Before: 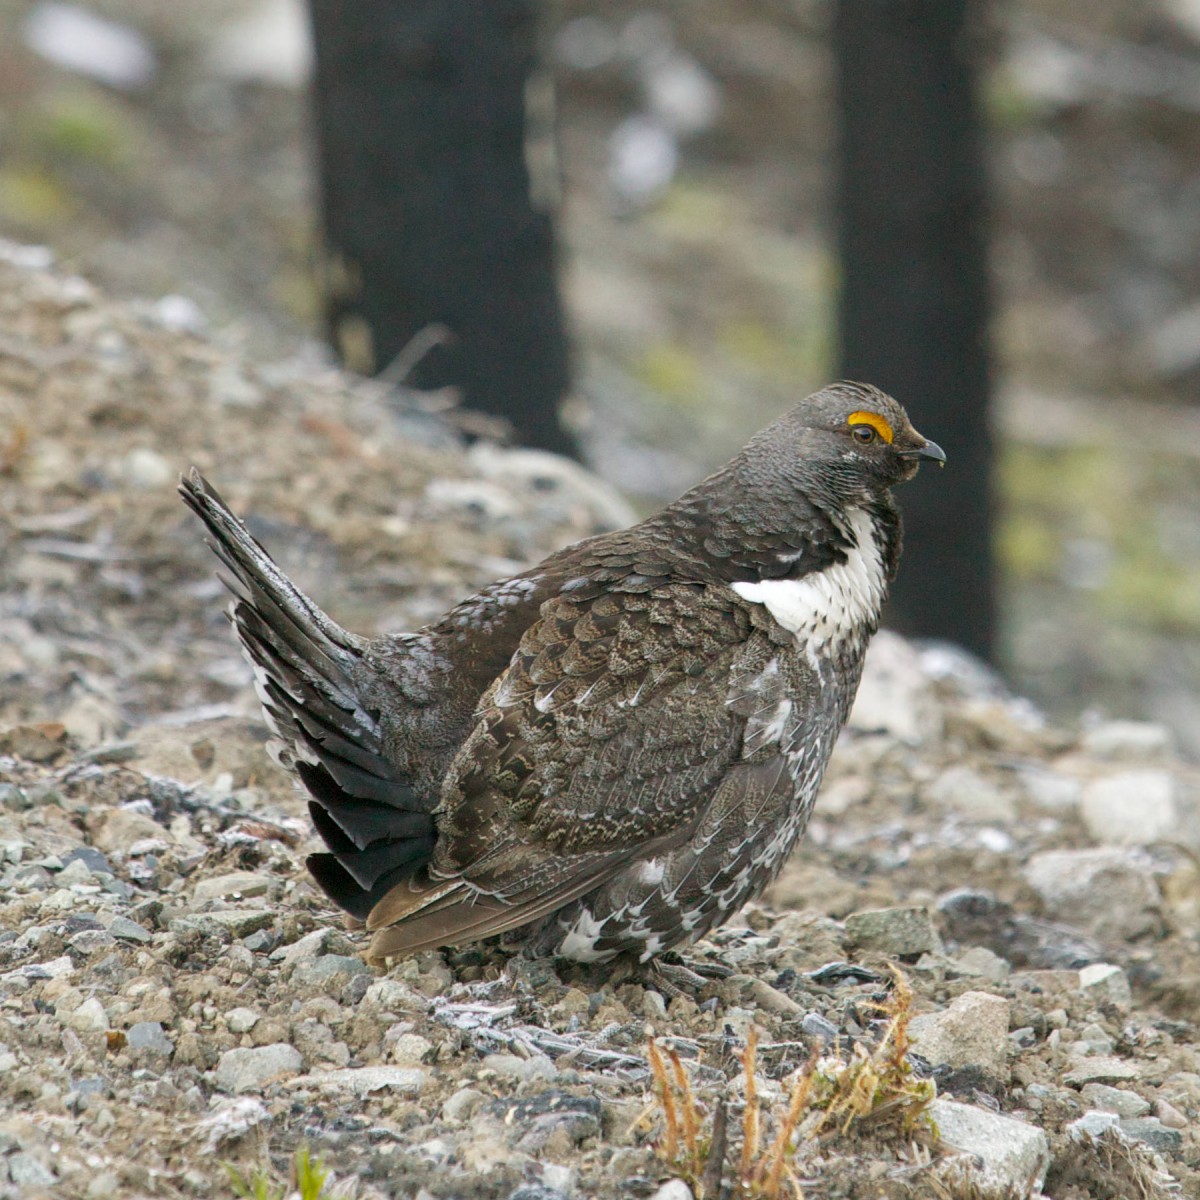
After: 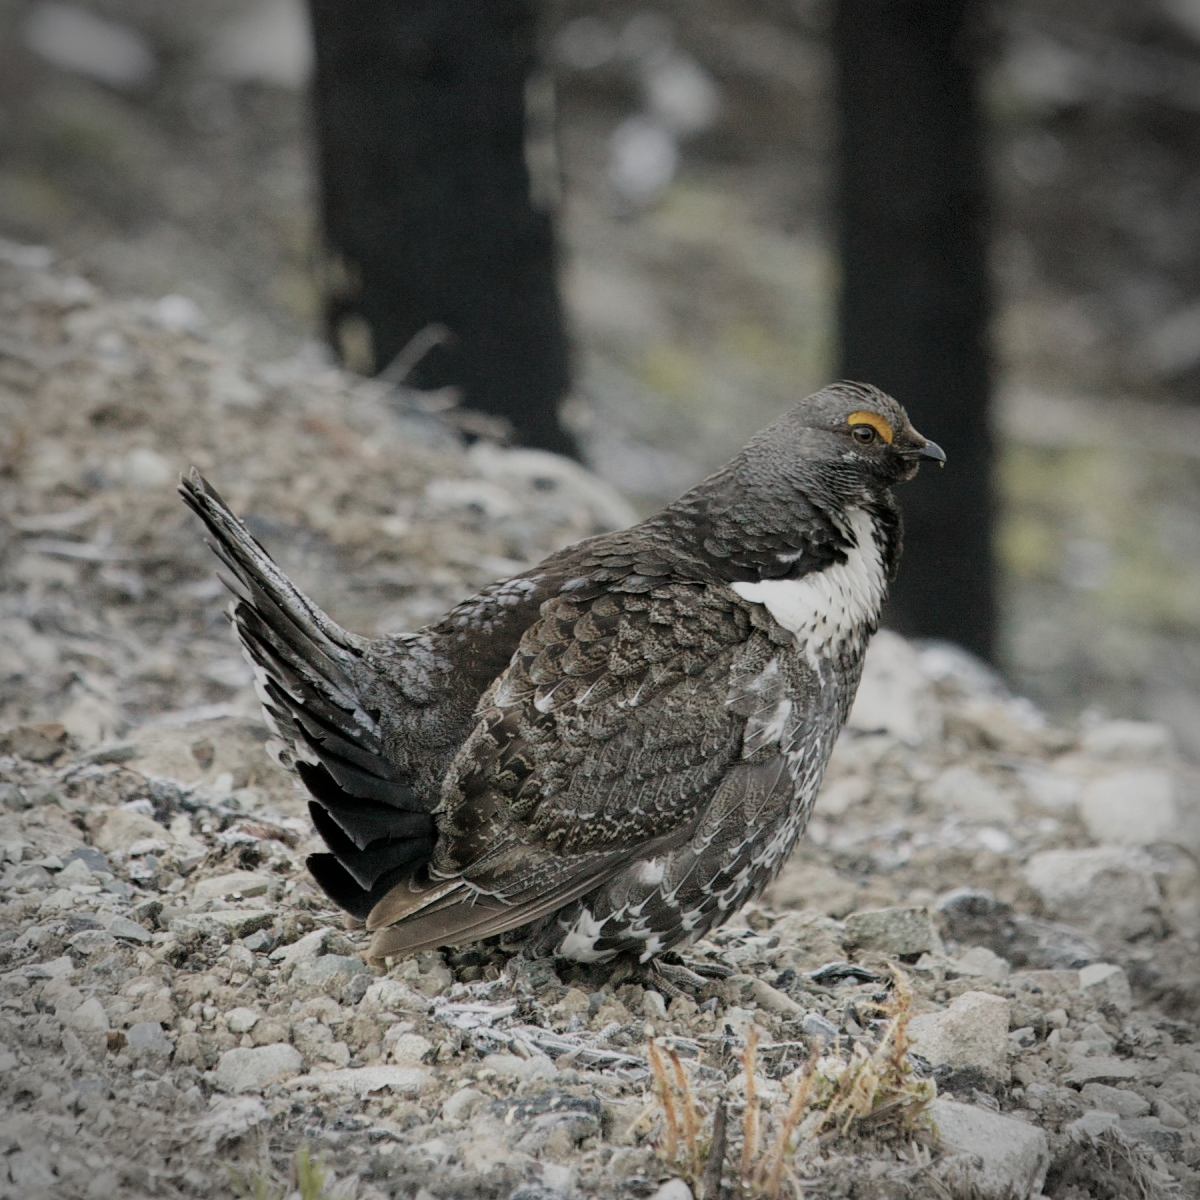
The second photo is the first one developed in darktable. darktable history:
filmic rgb: black relative exposure -7.65 EV, white relative exposure 4.56 EV, hardness 3.61
vignetting: dithering 8-bit output, unbound false
graduated density: on, module defaults
contrast brightness saturation: contrast 0.1, saturation -0.36
